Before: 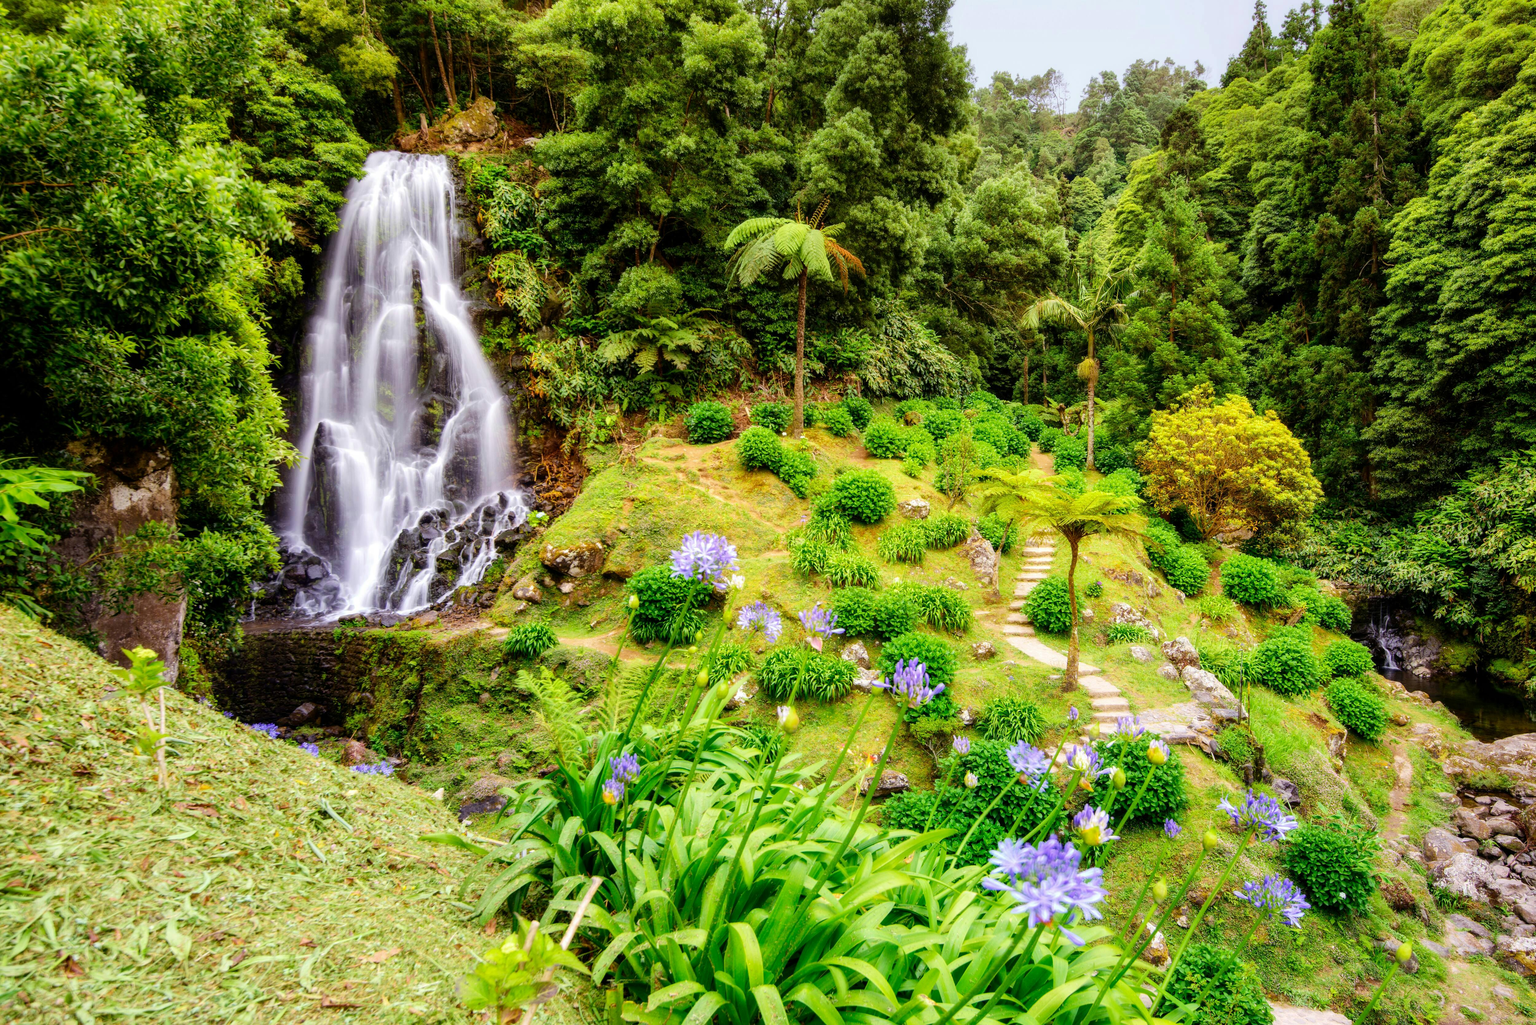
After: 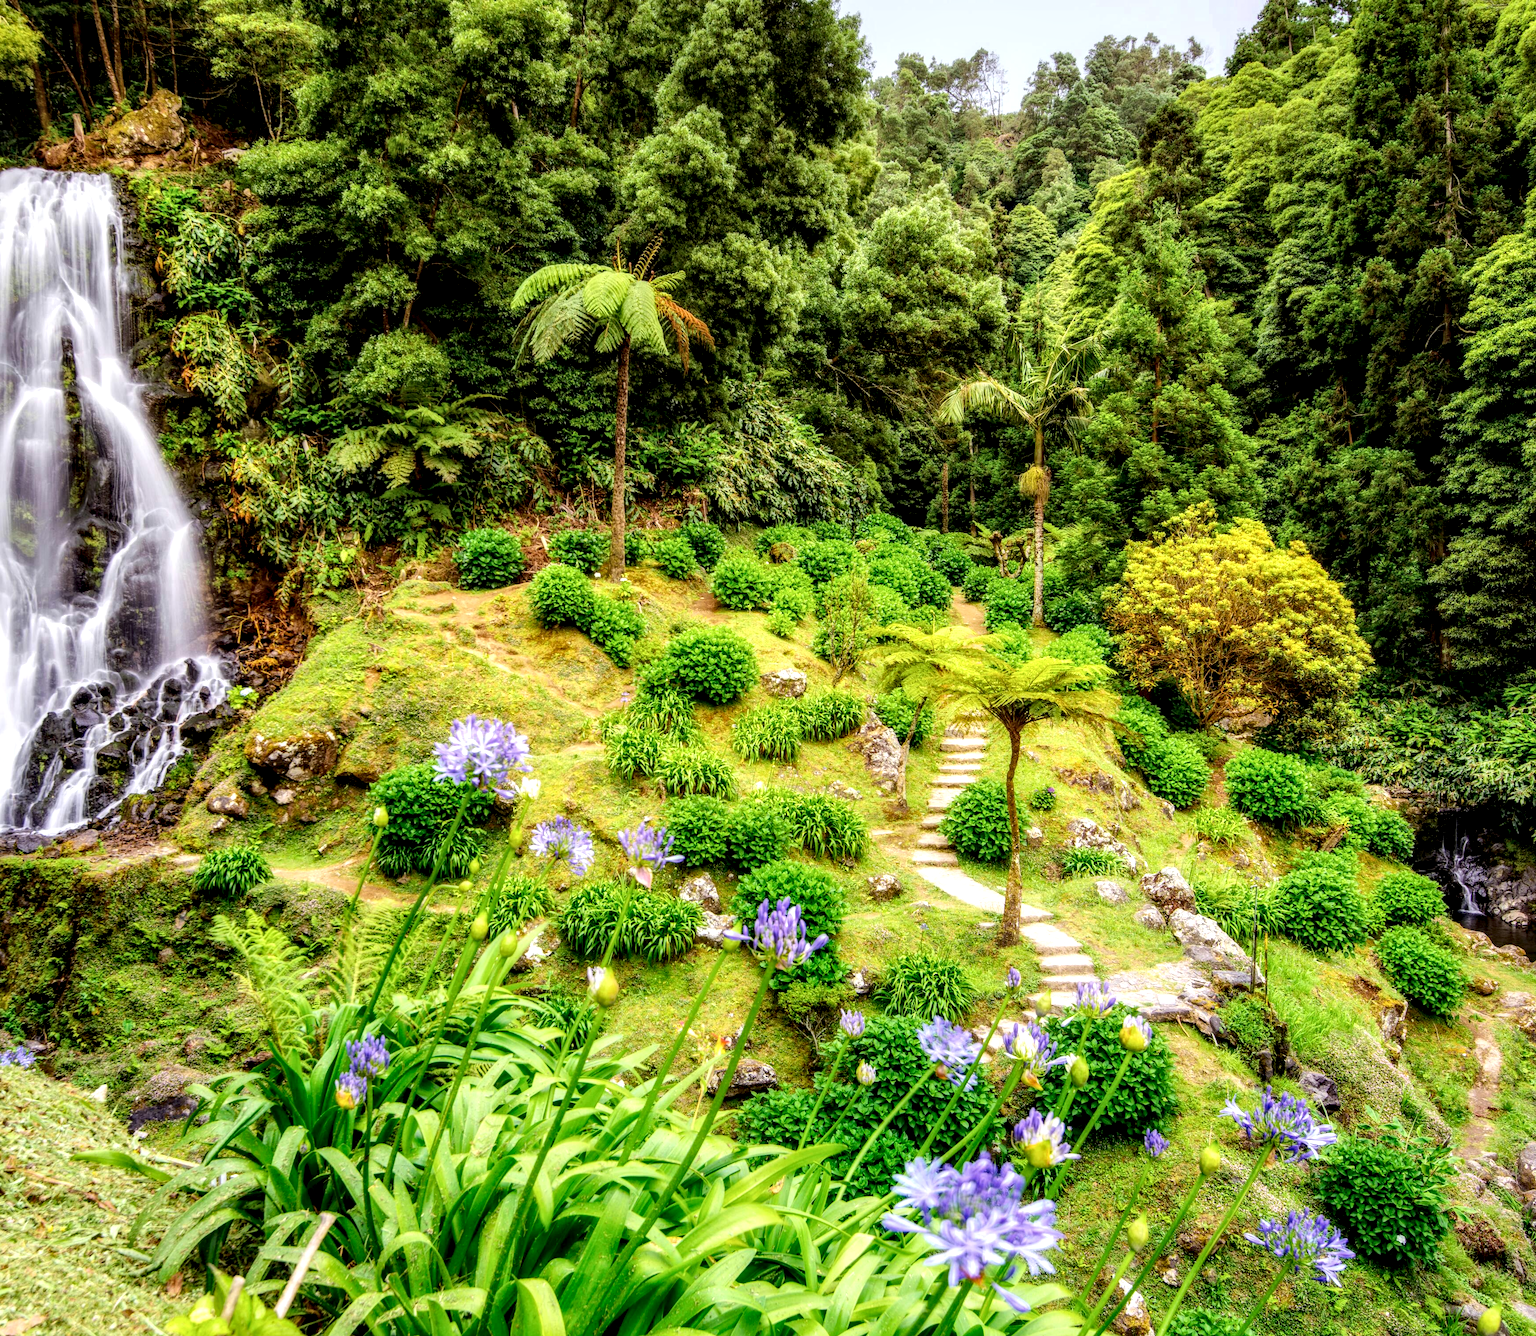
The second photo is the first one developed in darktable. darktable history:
crop and rotate: left 24.062%, top 3.395%, right 6.471%, bottom 6.001%
local contrast: detail 160%
